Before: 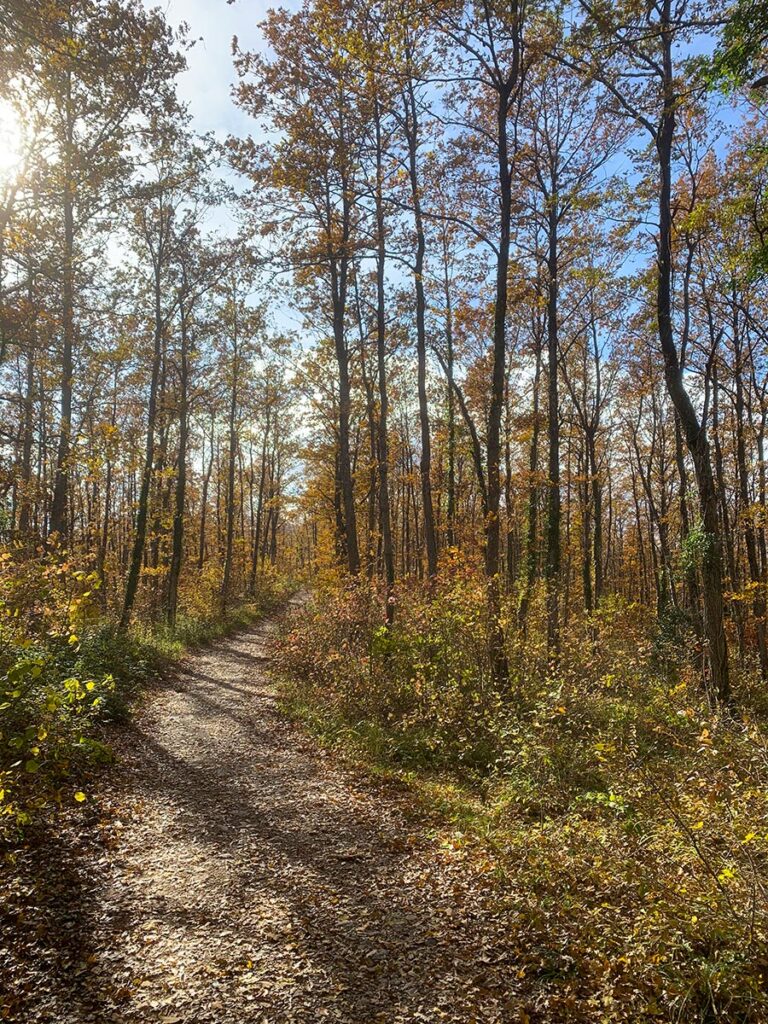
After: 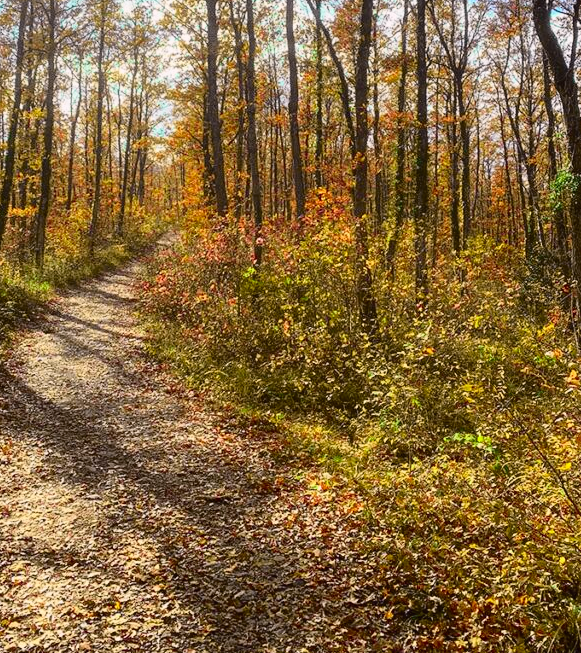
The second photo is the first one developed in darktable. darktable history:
crop and rotate: left 17.299%, top 35.115%, right 7.015%, bottom 1.024%
tone curve: curves: ch0 [(0, 0.012) (0.144, 0.137) (0.326, 0.386) (0.489, 0.573) (0.656, 0.763) (0.849, 0.902) (1, 0.974)]; ch1 [(0, 0) (0.366, 0.367) (0.475, 0.453) (0.487, 0.501) (0.519, 0.527) (0.544, 0.579) (0.562, 0.619) (0.622, 0.694) (1, 1)]; ch2 [(0, 0) (0.333, 0.346) (0.375, 0.375) (0.424, 0.43) (0.476, 0.492) (0.502, 0.503) (0.533, 0.541) (0.572, 0.615) (0.605, 0.656) (0.641, 0.709) (1, 1)], color space Lab, independent channels, preserve colors none
